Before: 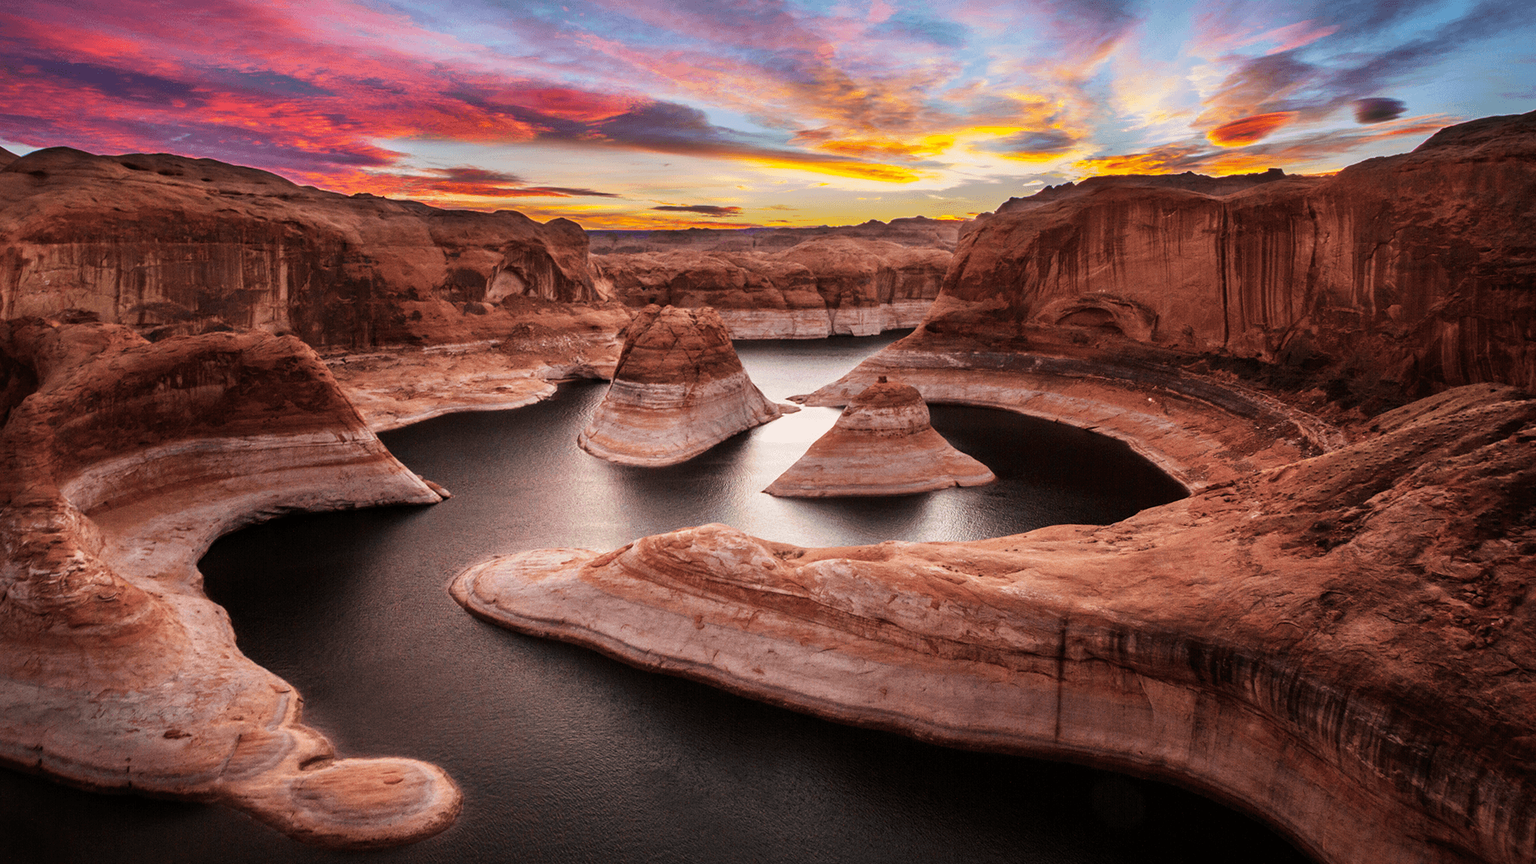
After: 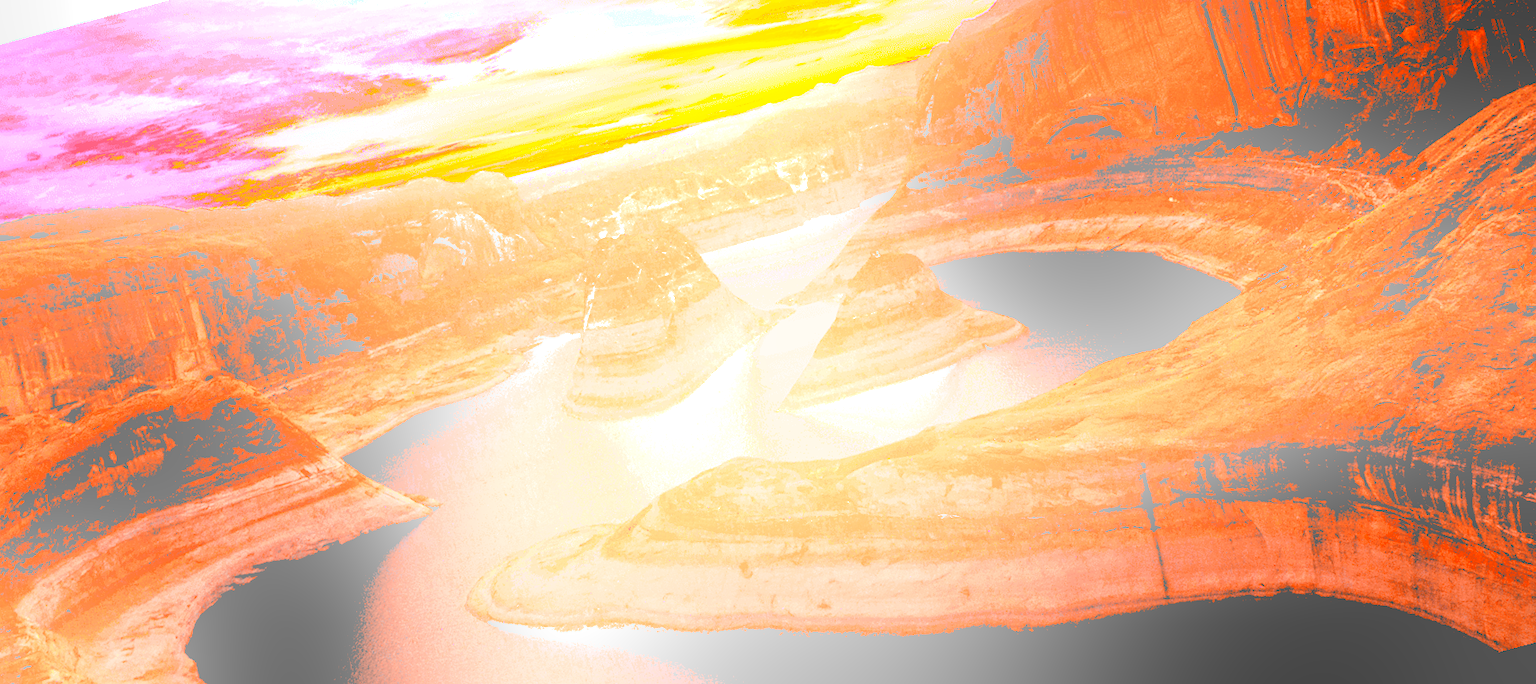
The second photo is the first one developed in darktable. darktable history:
rotate and perspective: rotation -14.8°, crop left 0.1, crop right 0.903, crop top 0.25, crop bottom 0.748
color balance rgb: perceptual saturation grading › global saturation 34.05%, global vibrance 5.56%
tone curve: curves: ch0 [(0.003, 0.029) (0.202, 0.232) (0.46, 0.56) (0.611, 0.739) (0.843, 0.941) (1, 0.99)]; ch1 [(0, 0) (0.35, 0.356) (0.45, 0.453) (0.508, 0.515) (0.617, 0.601) (1, 1)]; ch2 [(0, 0) (0.456, 0.469) (0.5, 0.5) (0.556, 0.566) (0.635, 0.642) (1, 1)], color space Lab, independent channels, preserve colors none
shadows and highlights: on, module defaults
levels: levels [0.072, 0.414, 0.976]
bloom: size 25%, threshold 5%, strength 90%
contrast brightness saturation: contrast 0.21, brightness -0.11, saturation 0.21
local contrast: on, module defaults
